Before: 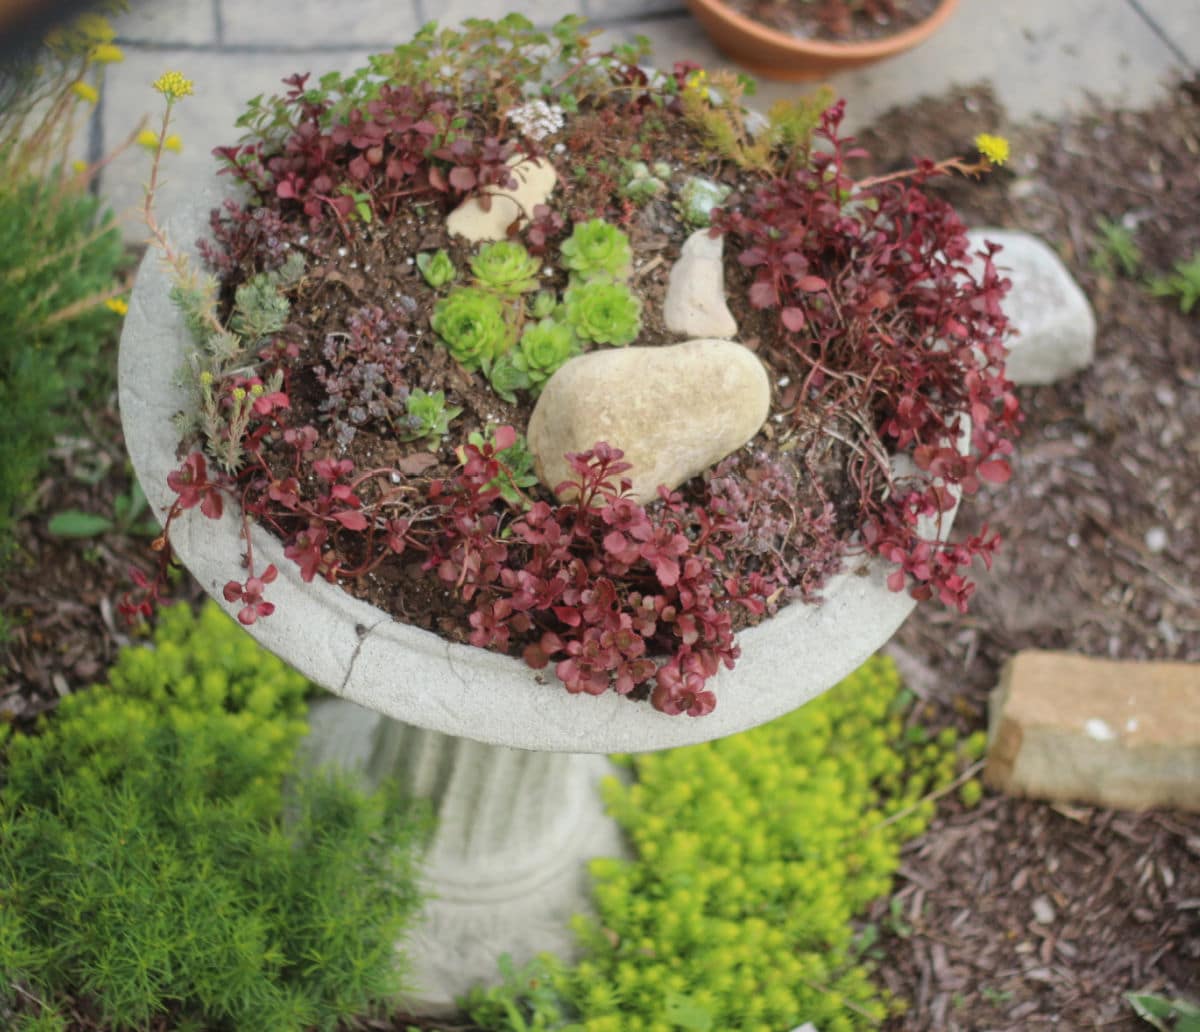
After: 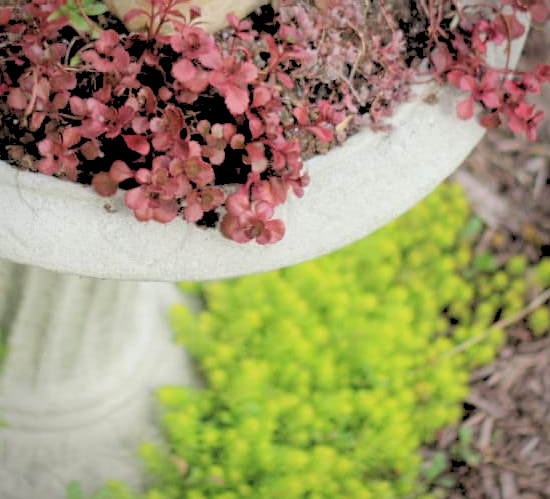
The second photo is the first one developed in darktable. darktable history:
crop: left 35.976%, top 45.819%, right 18.162%, bottom 5.807%
vignetting: fall-off start 80.87%, fall-off radius 61.59%, brightness -0.384, saturation 0.007, center (0, 0.007), automatic ratio true, width/height ratio 1.418
rgb levels: levels [[0.027, 0.429, 0.996], [0, 0.5, 1], [0, 0.5, 1]]
